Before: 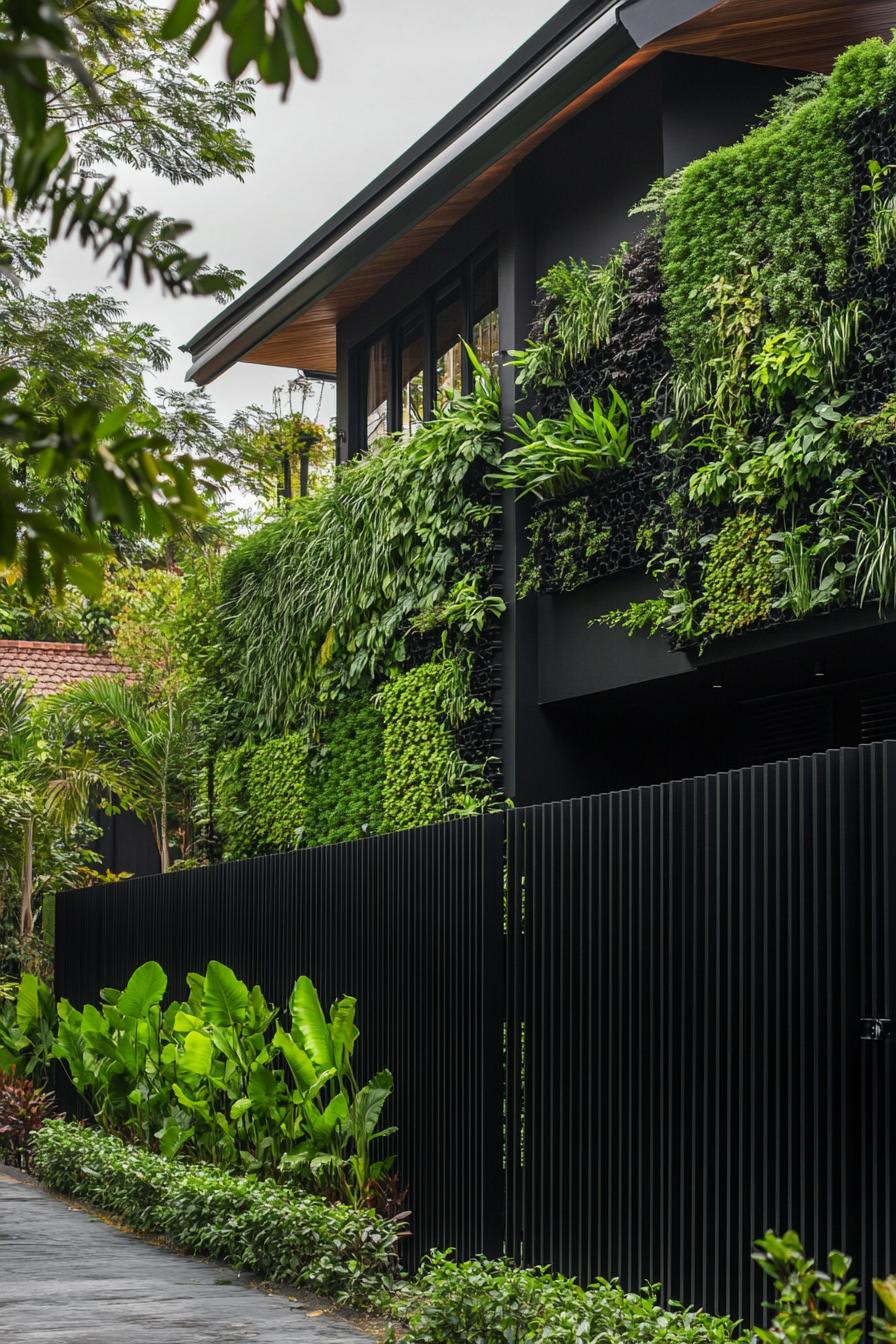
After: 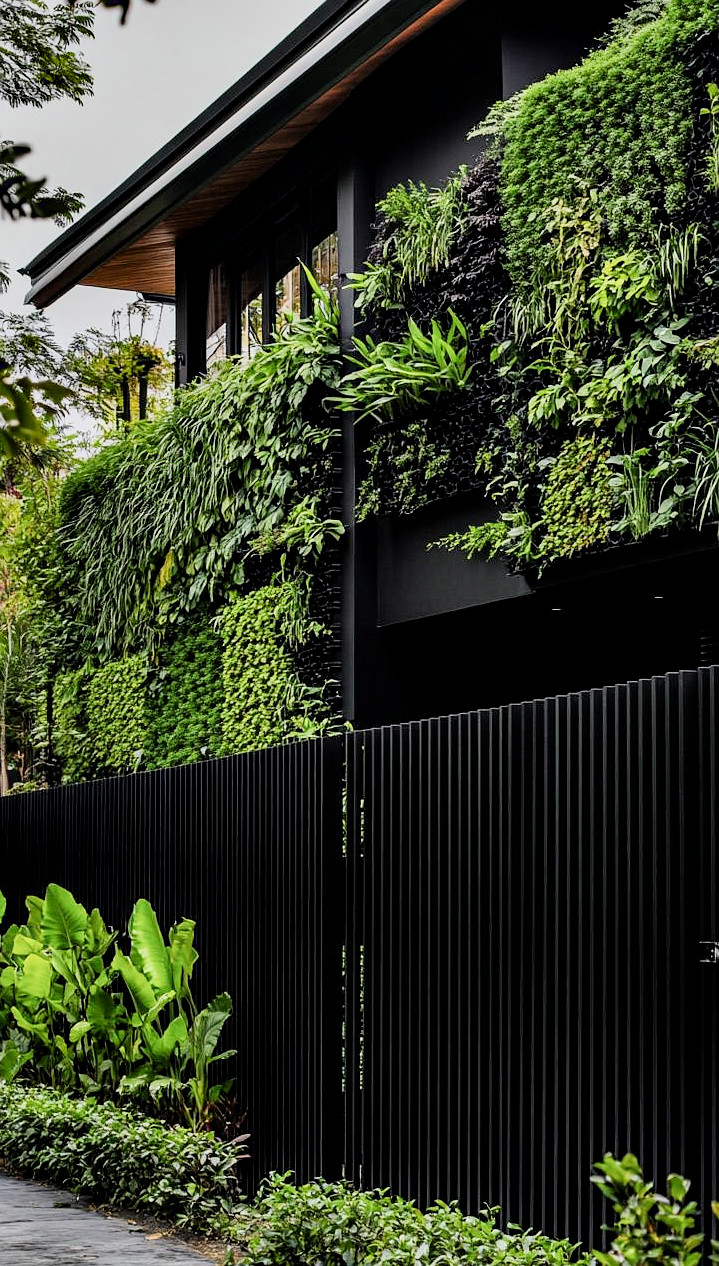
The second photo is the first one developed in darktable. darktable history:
filmic rgb: black relative exposure -7.65 EV, white relative exposure 4.56 EV, hardness 3.61
sharpen: radius 1.019, threshold 0.931
crop and rotate: left 18.032%, top 5.792%, right 1.673%
contrast equalizer: y [[0.6 ×6], [0.55 ×6], [0 ×6], [0 ×6], [0 ×6]]
